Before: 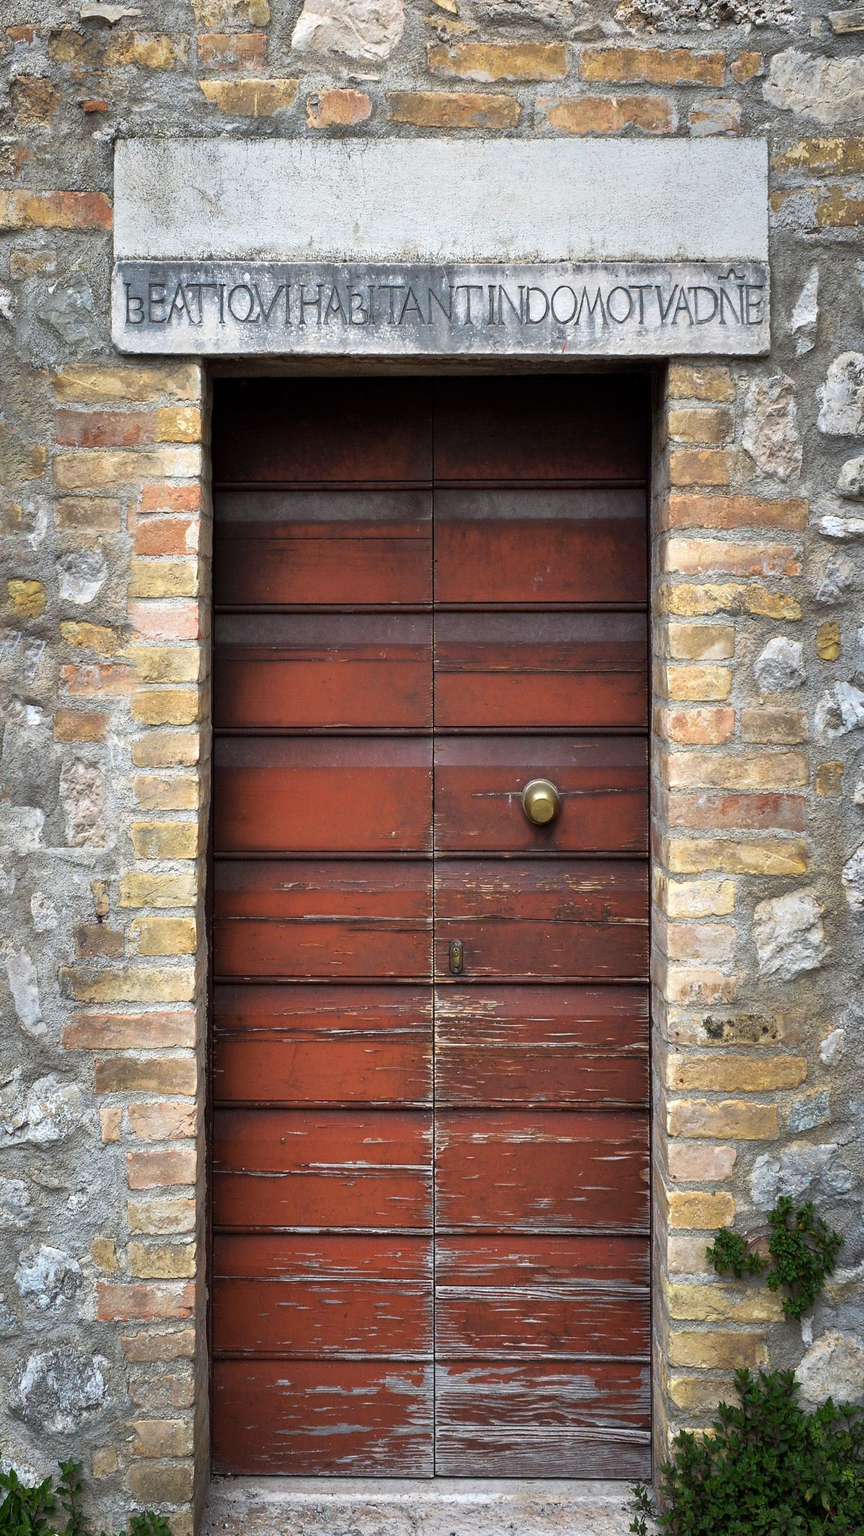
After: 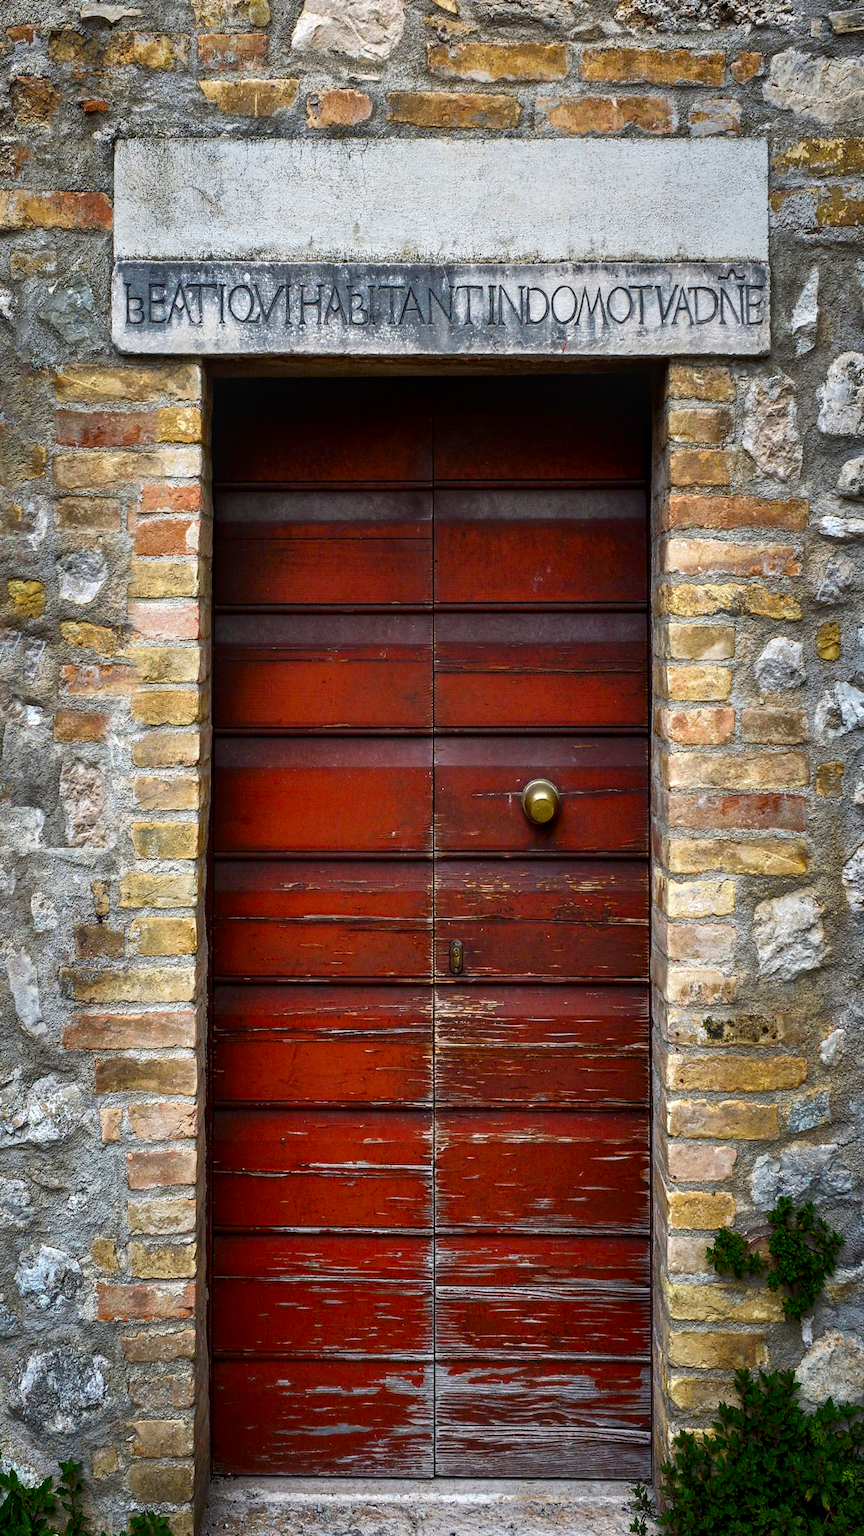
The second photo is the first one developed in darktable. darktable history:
color balance rgb: perceptual saturation grading › global saturation 20%, perceptual saturation grading › highlights -24.829%, perceptual saturation grading › shadows 25.61%, global vibrance 20%
exposure: exposure -0.059 EV, compensate exposure bias true, compensate highlight preservation false
contrast brightness saturation: contrast 0.065, brightness -0.138, saturation 0.114
local contrast: on, module defaults
